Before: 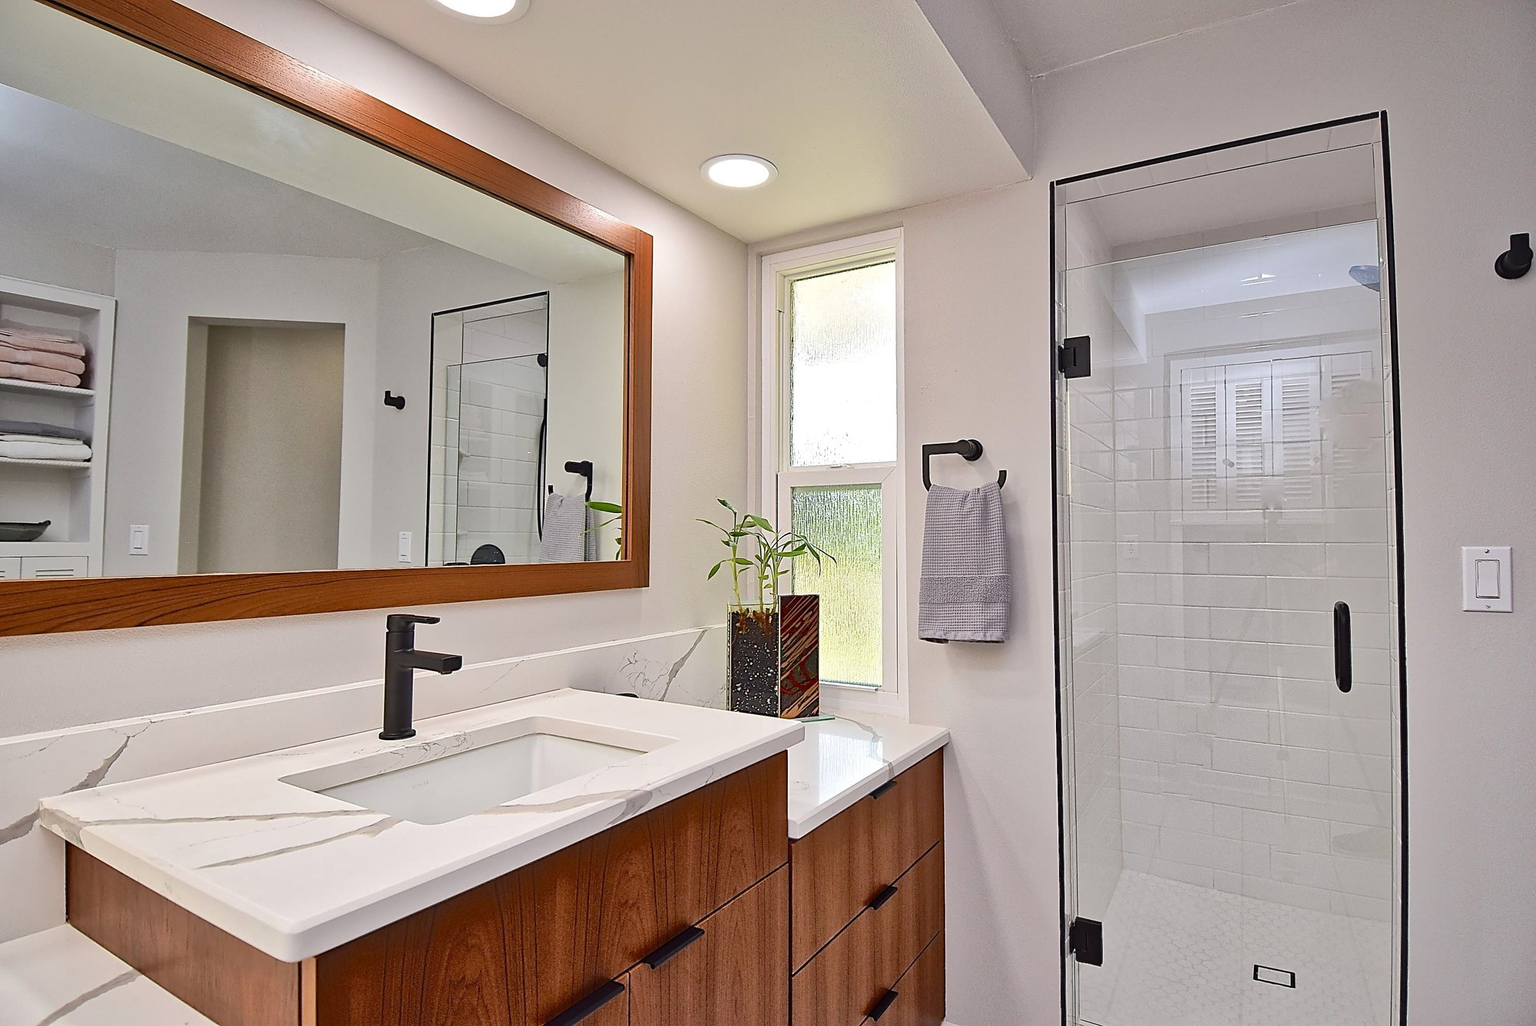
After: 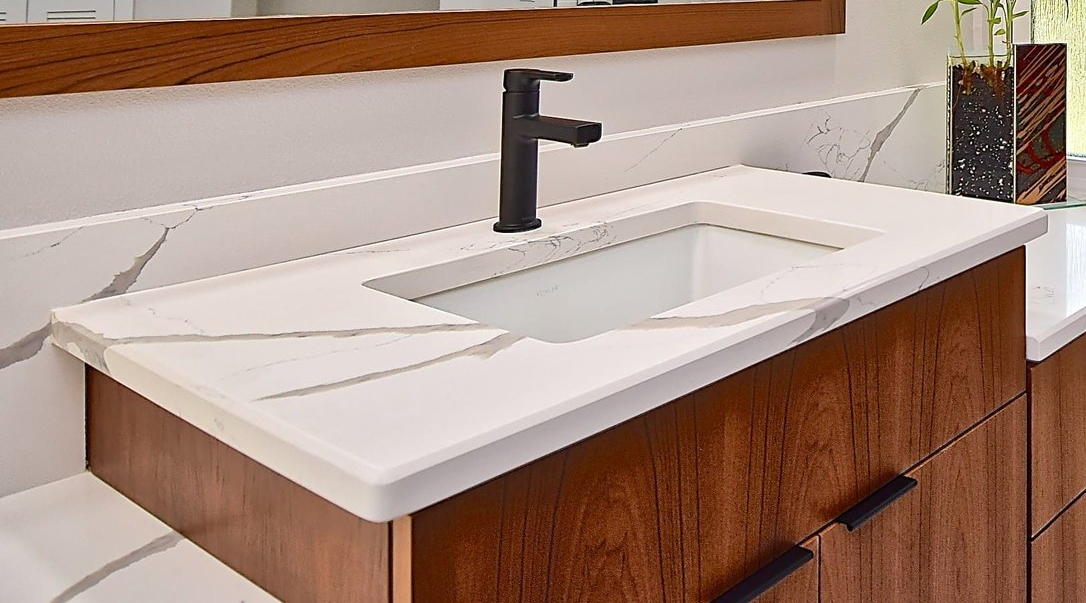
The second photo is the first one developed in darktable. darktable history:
crop and rotate: top 54.763%, right 45.695%, bottom 0.096%
